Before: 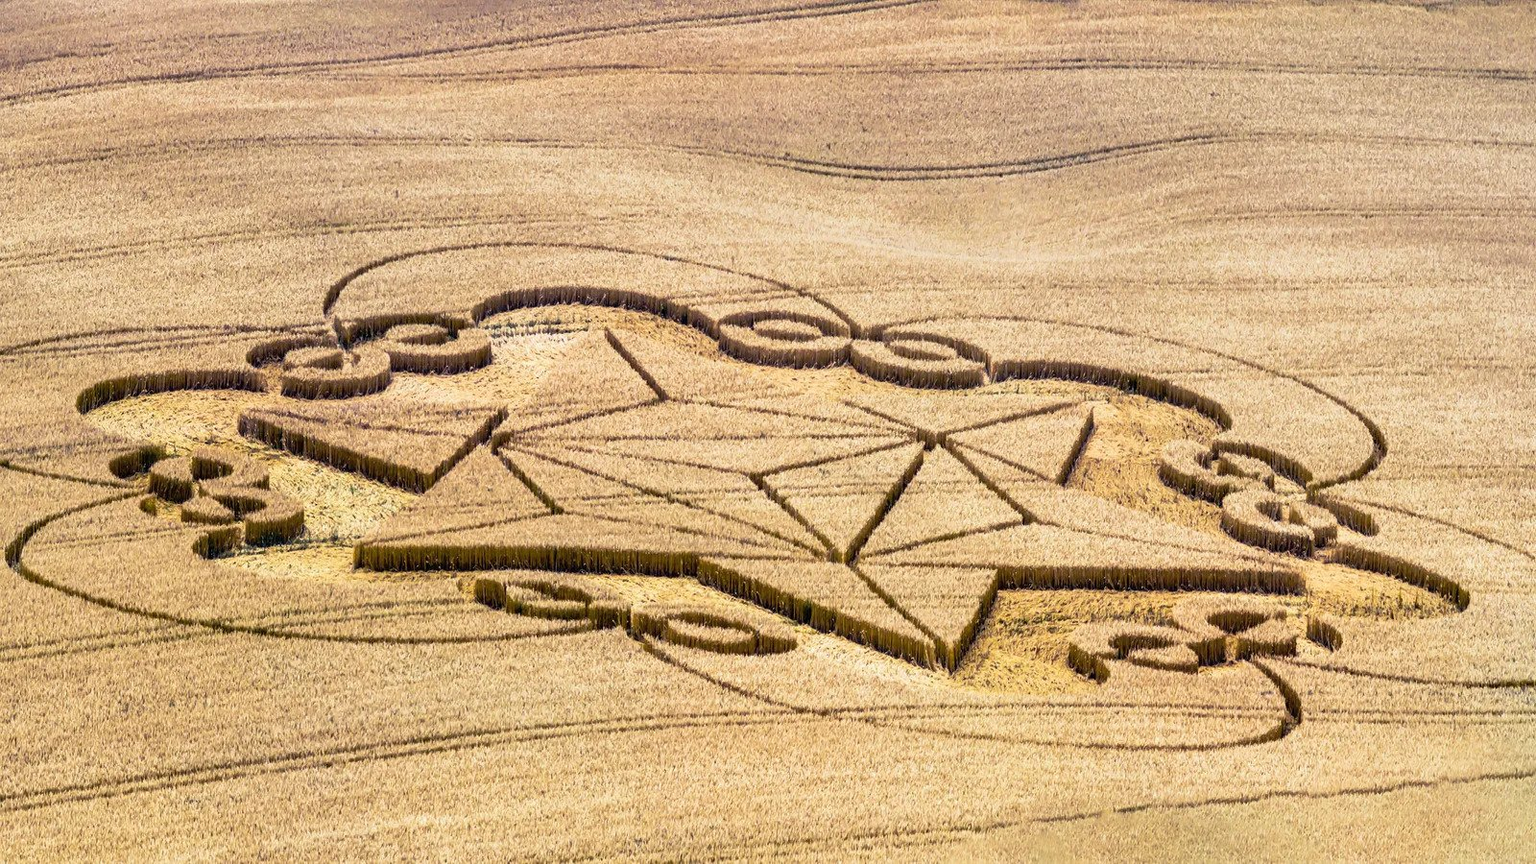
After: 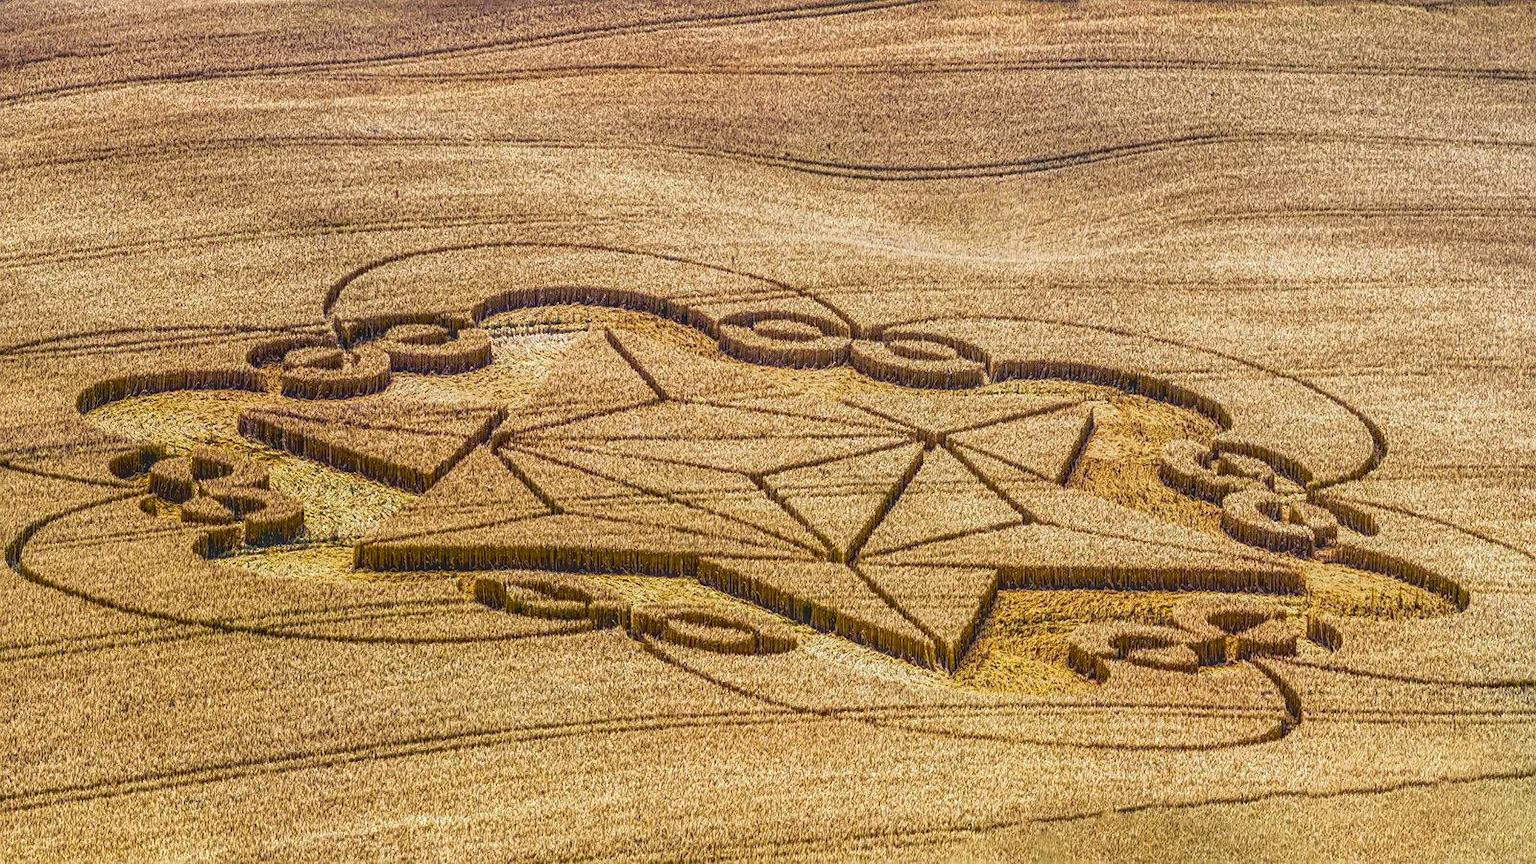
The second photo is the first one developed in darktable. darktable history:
local contrast: highlights 20%, shadows 30%, detail 200%, midtone range 0.2
sharpen: on, module defaults
contrast brightness saturation: contrast 0.1, brightness -0.26, saturation 0.14
